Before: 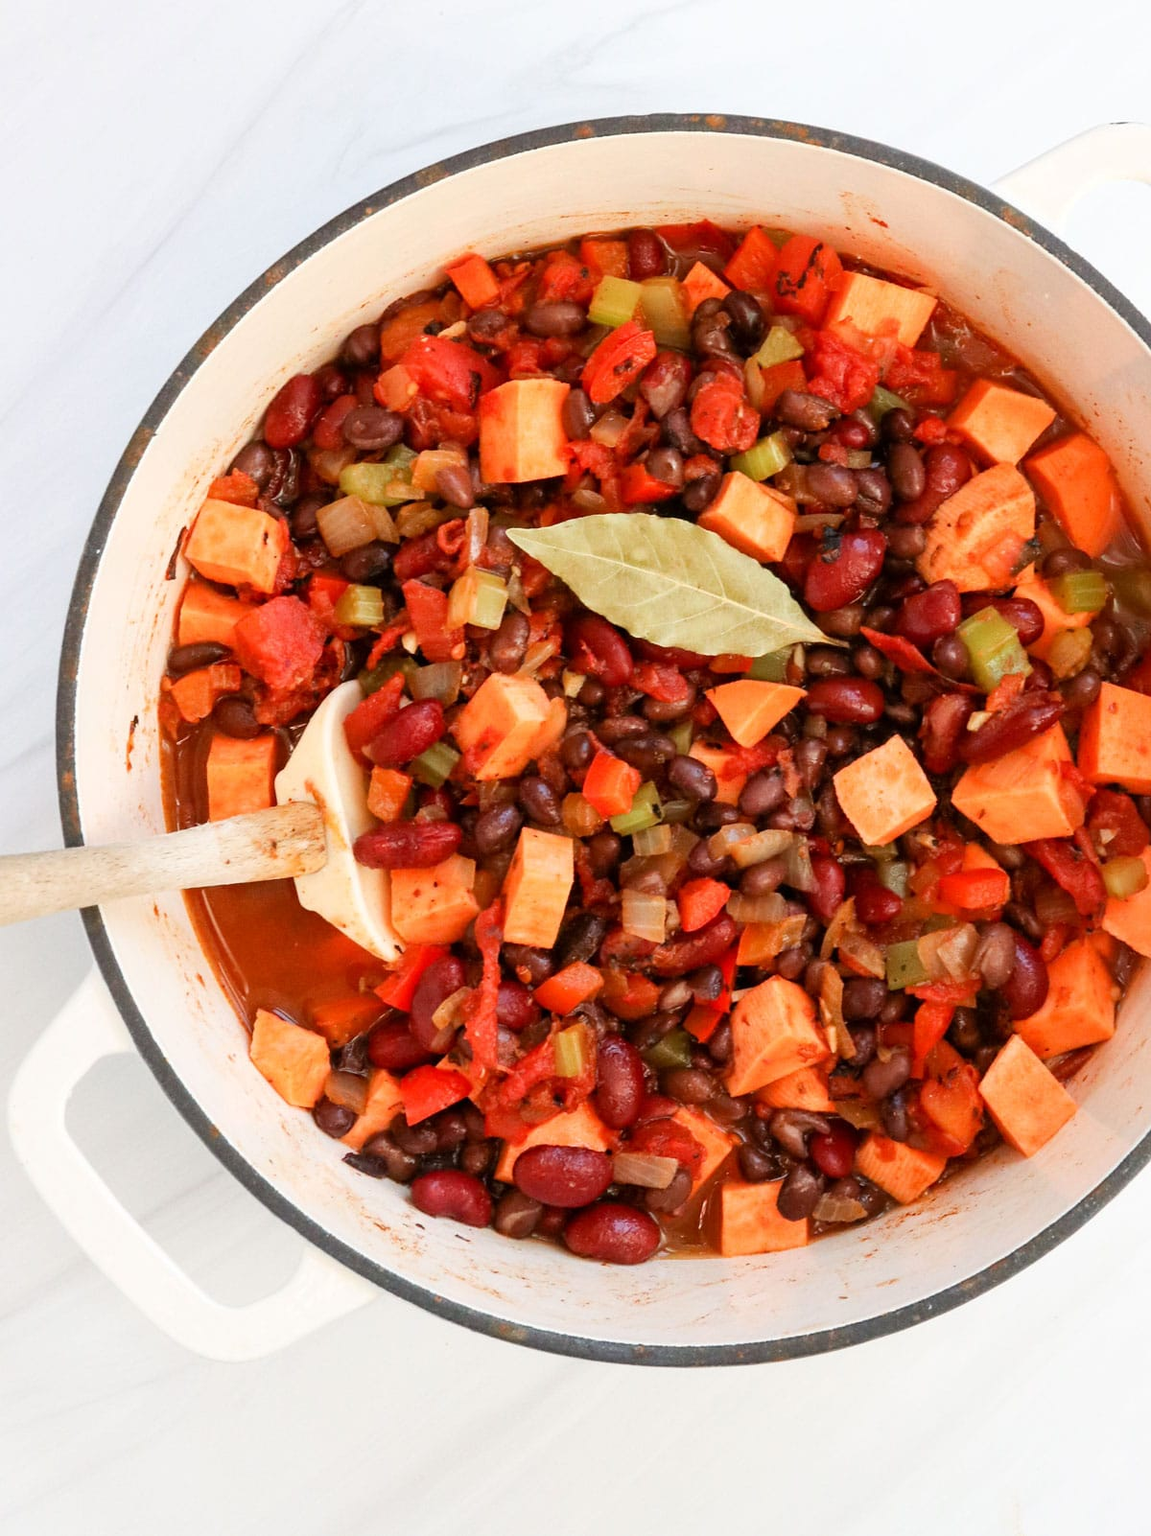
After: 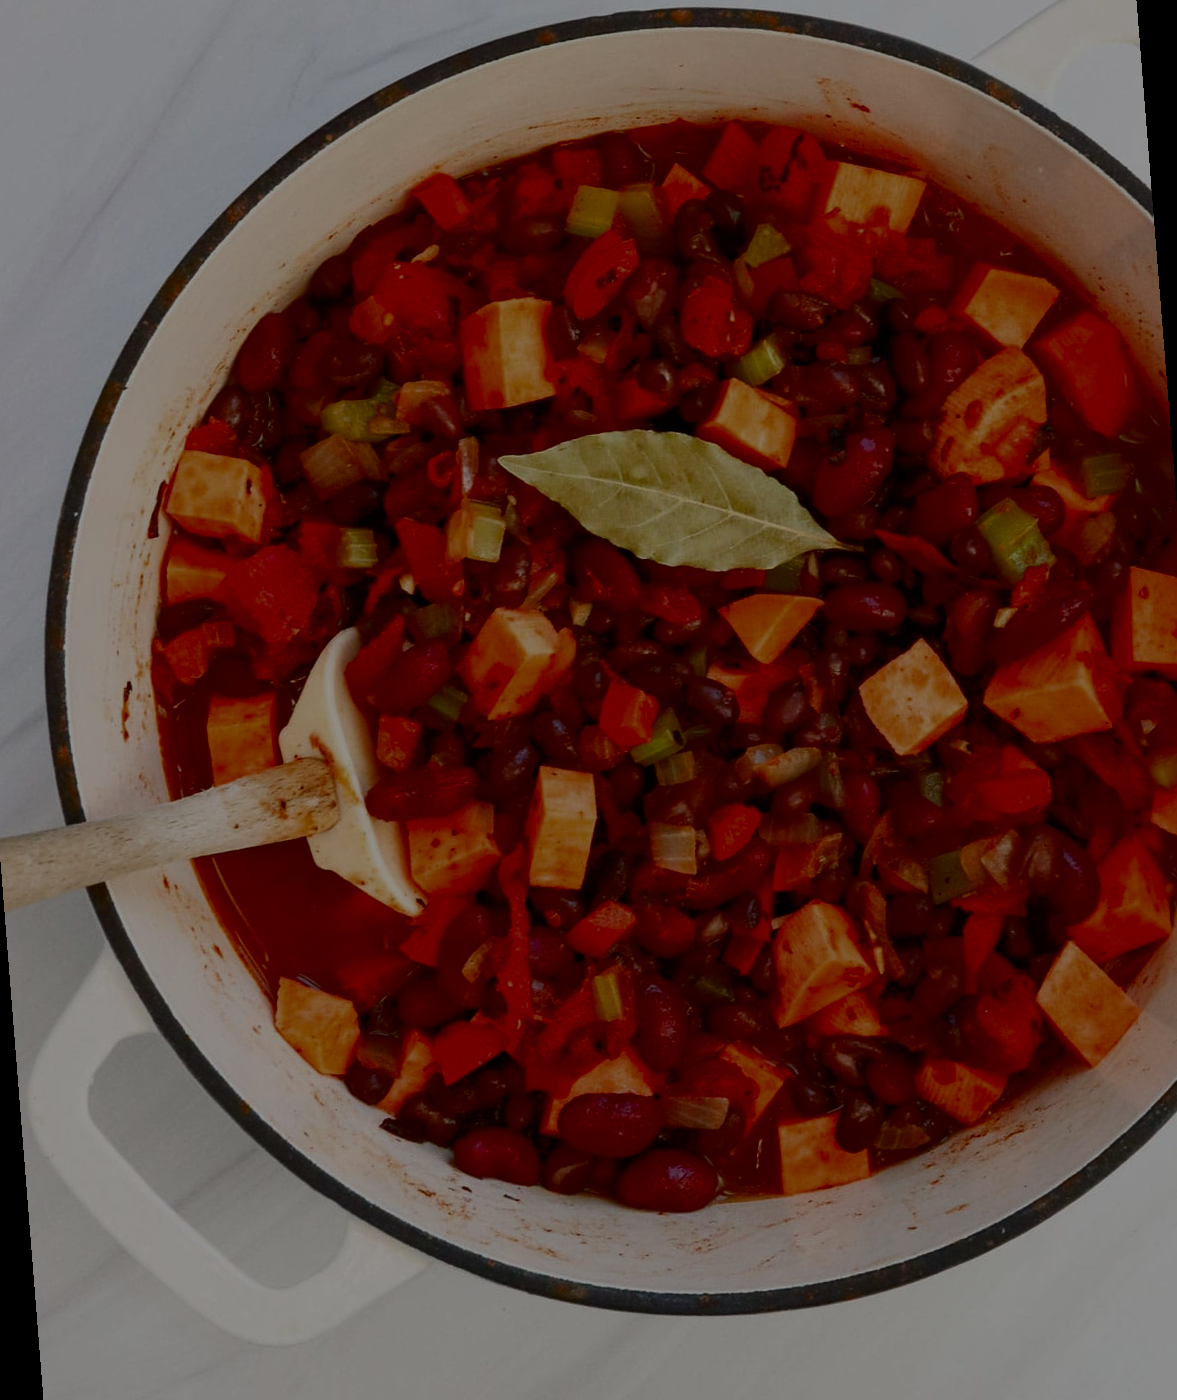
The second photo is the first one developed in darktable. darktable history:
rotate and perspective: rotation -4.57°, crop left 0.054, crop right 0.944, crop top 0.087, crop bottom 0.914
contrast brightness saturation: contrast 0.19, brightness -0.24, saturation 0.11
exposure: exposure -1.468 EV, compensate highlight preservation false
